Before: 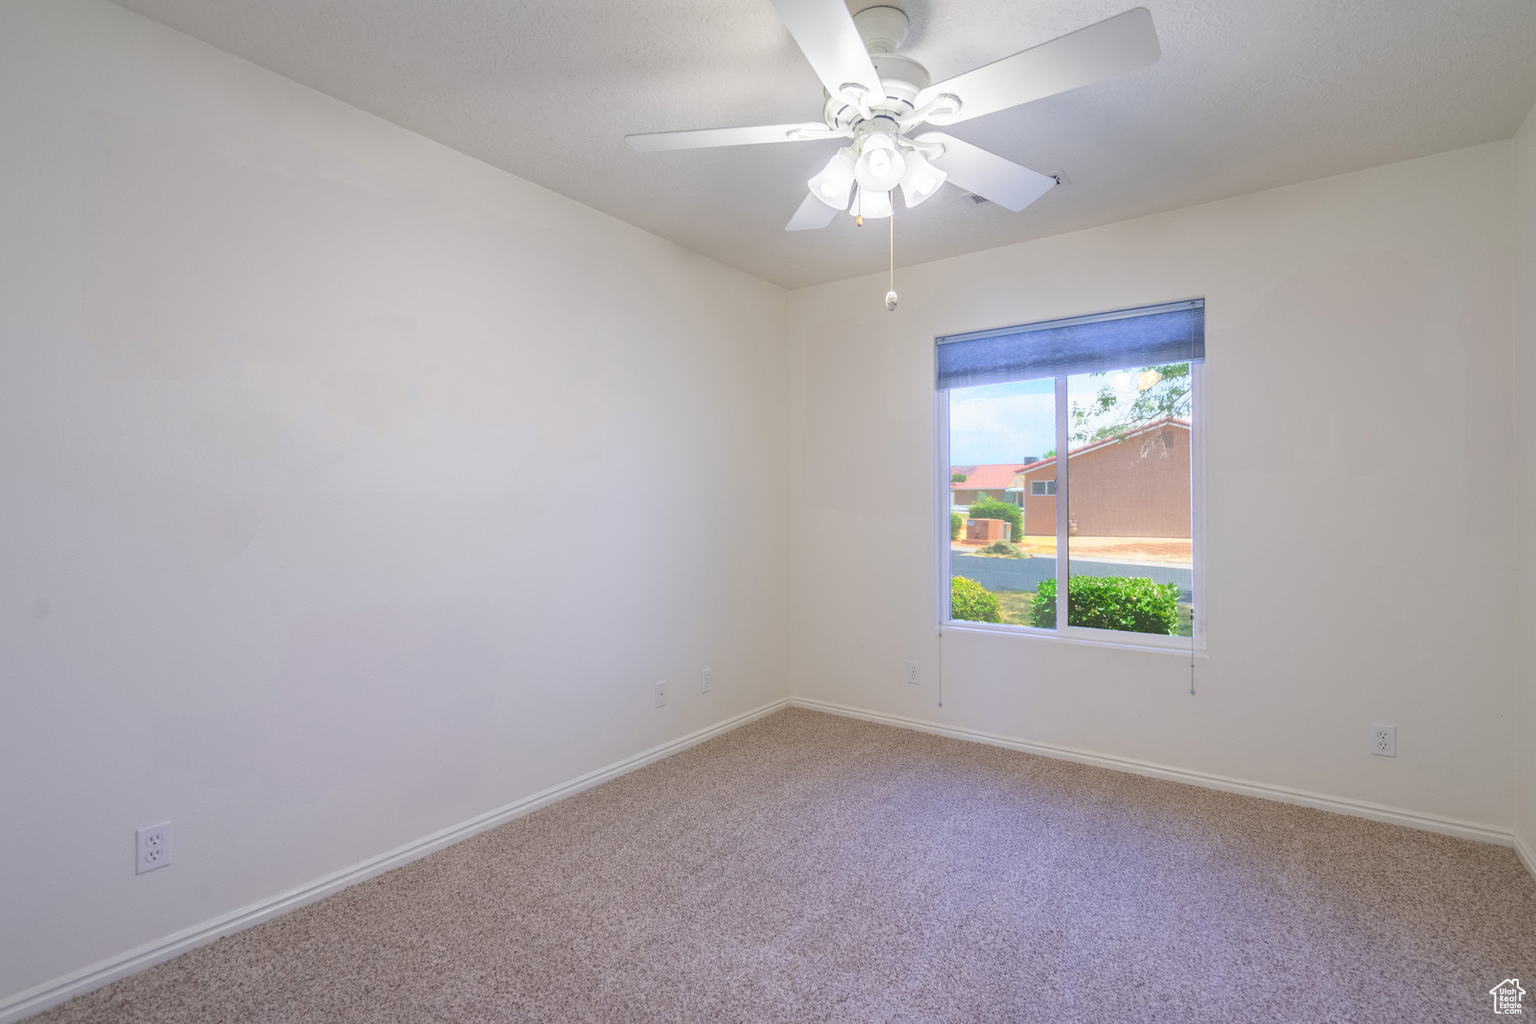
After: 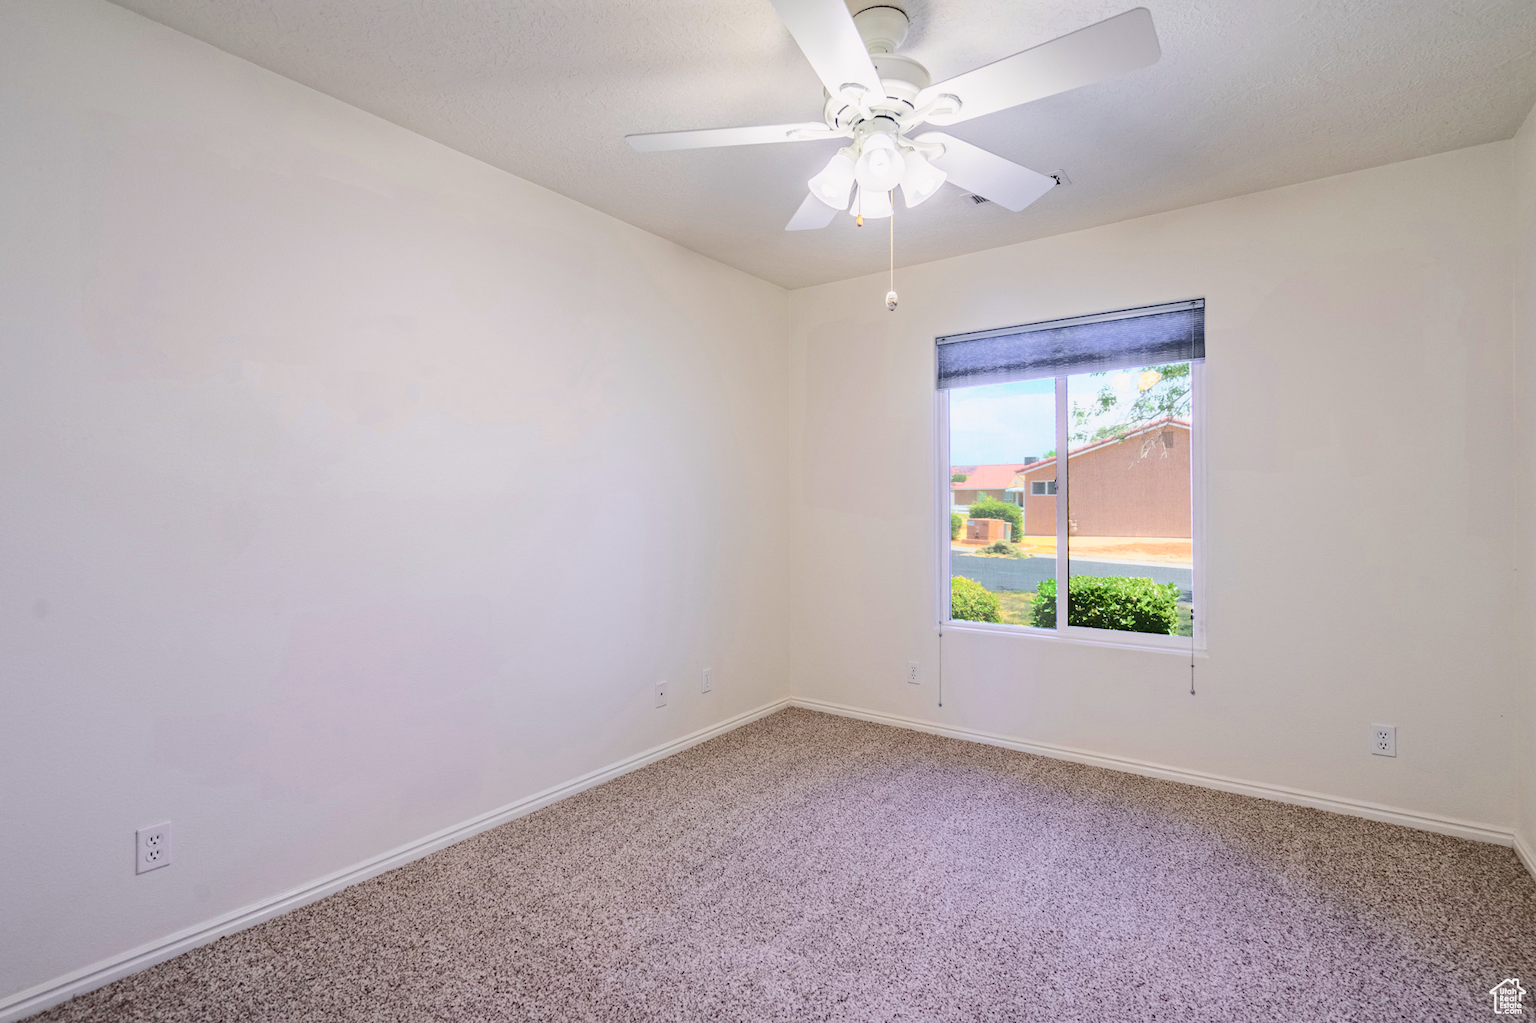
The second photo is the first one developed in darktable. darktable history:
contrast brightness saturation: contrast 0.273
haze removal: strength 0.282, distance 0.248, compatibility mode true, adaptive false
tone curve: curves: ch0 [(0, 0) (0.052, 0.018) (0.236, 0.207) (0.41, 0.417) (0.485, 0.518) (0.54, 0.584) (0.625, 0.666) (0.845, 0.828) (0.994, 0.964)]; ch1 [(0, 0) (0.136, 0.146) (0.317, 0.34) (0.382, 0.408) (0.434, 0.441) (0.472, 0.479) (0.498, 0.501) (0.557, 0.558) (0.616, 0.59) (0.739, 0.7) (1, 1)]; ch2 [(0, 0) (0.352, 0.403) (0.447, 0.466) (0.482, 0.482) (0.528, 0.526) (0.586, 0.577) (0.618, 0.621) (0.785, 0.747) (1, 1)], color space Lab, independent channels, preserve colors none
